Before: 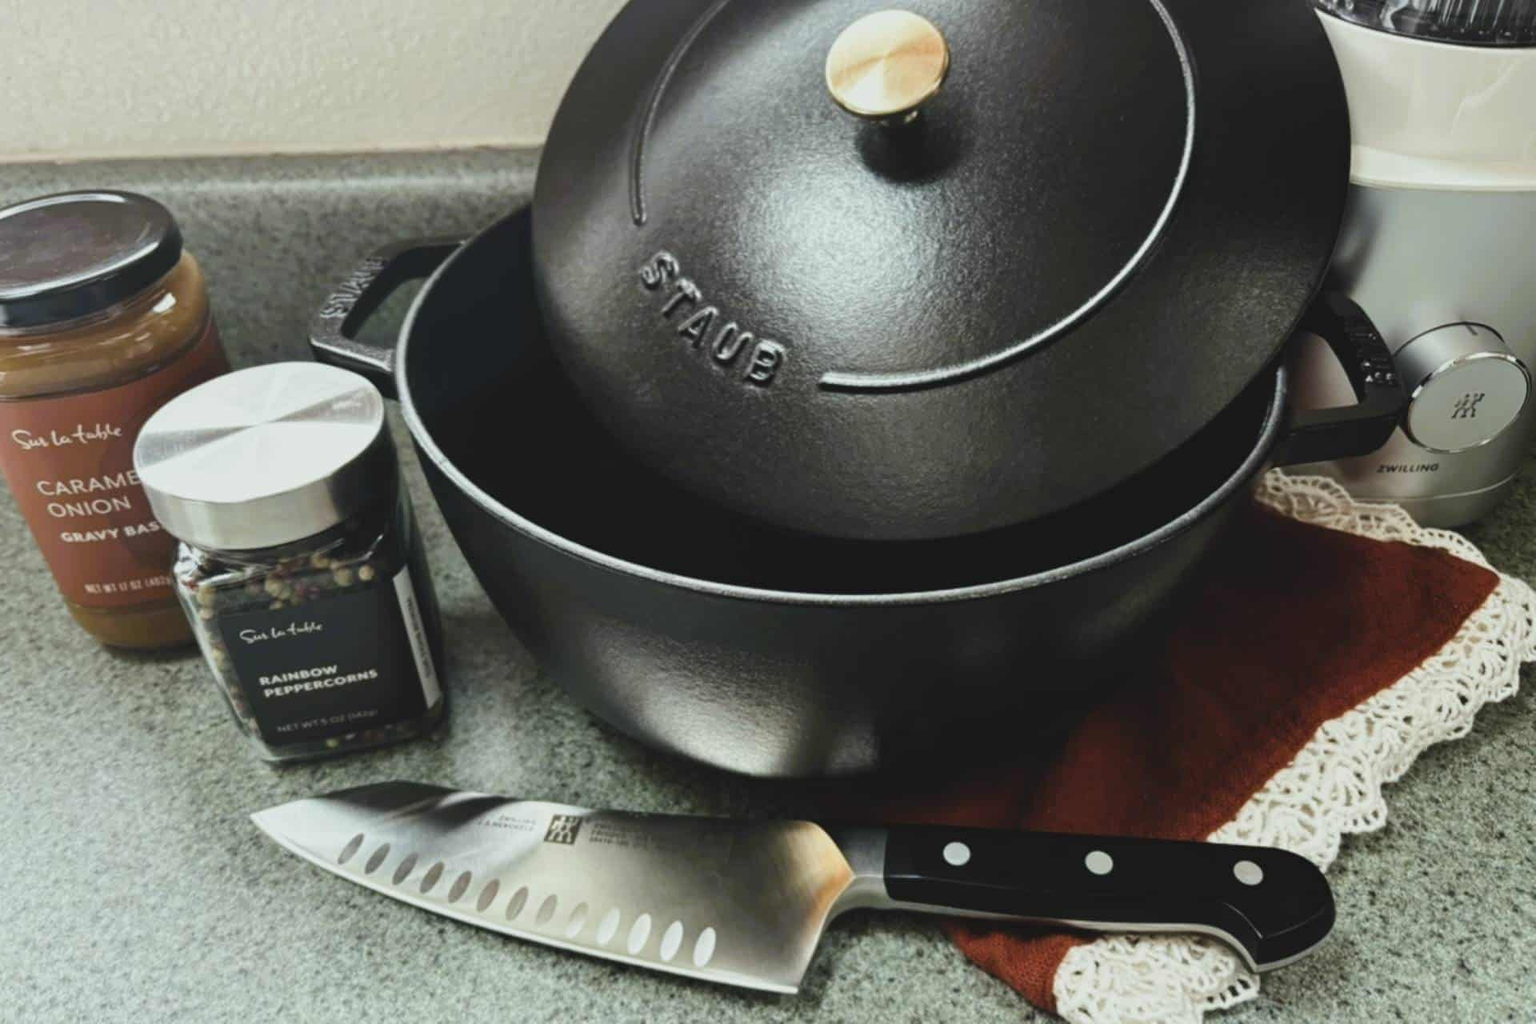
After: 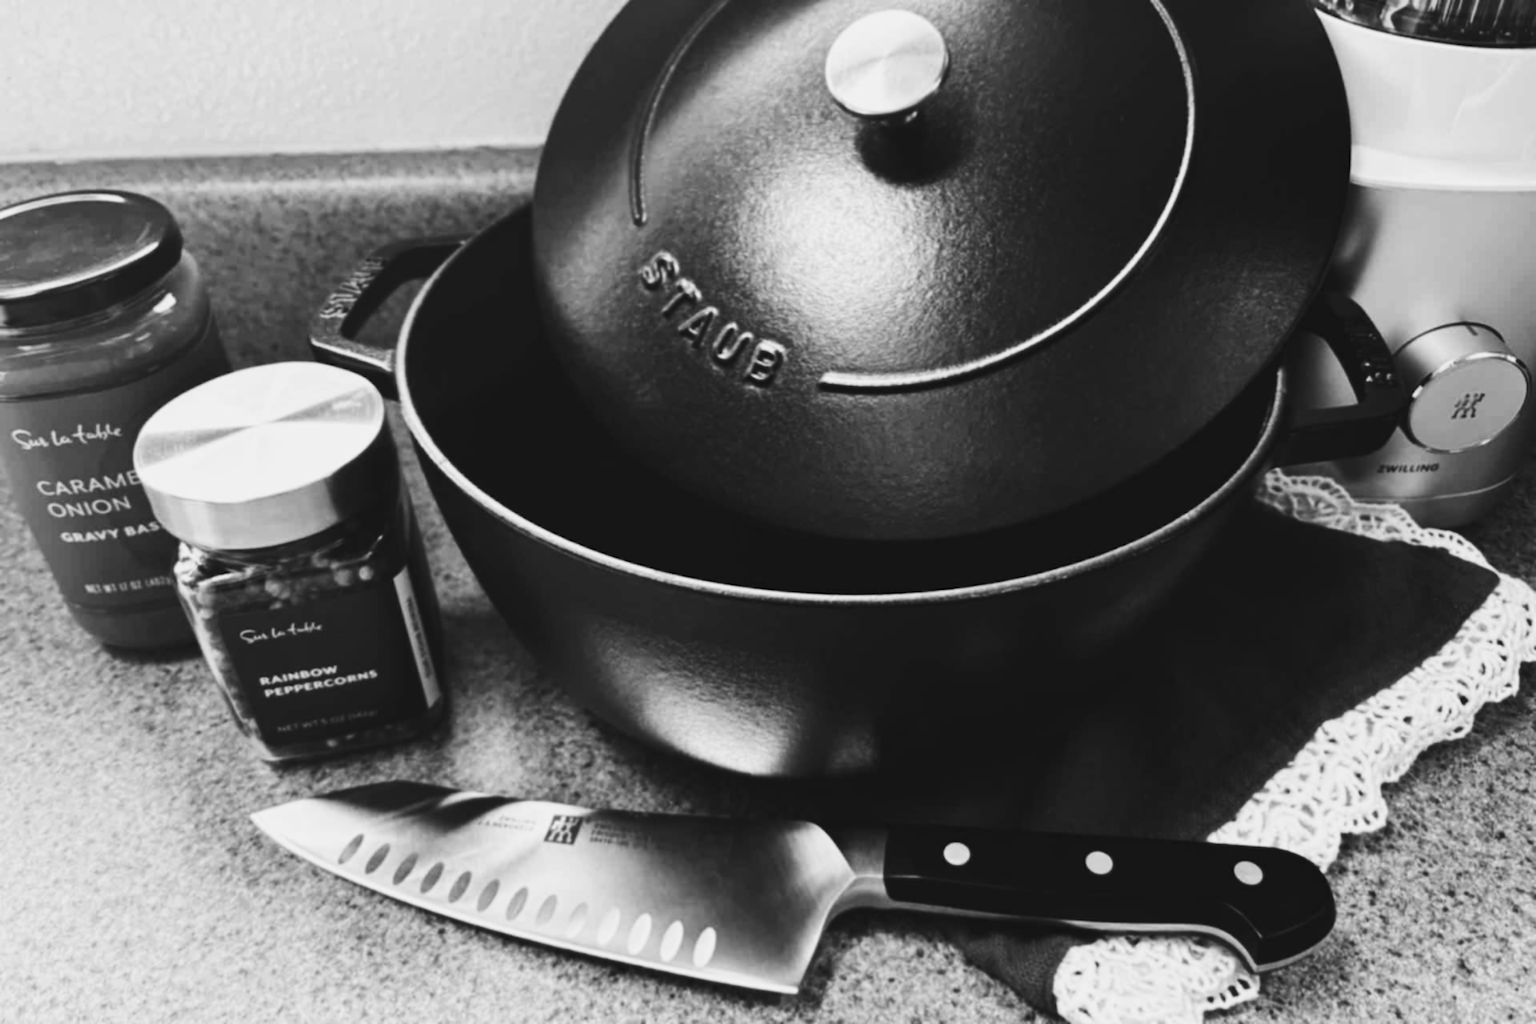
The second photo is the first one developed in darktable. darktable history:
lowpass: radius 0.76, contrast 1.56, saturation 0, unbound 0
color balance: lift [1.003, 0.993, 1.001, 1.007], gamma [1.018, 1.072, 0.959, 0.928], gain [0.974, 0.873, 1.031, 1.127]
monochrome: on, module defaults
